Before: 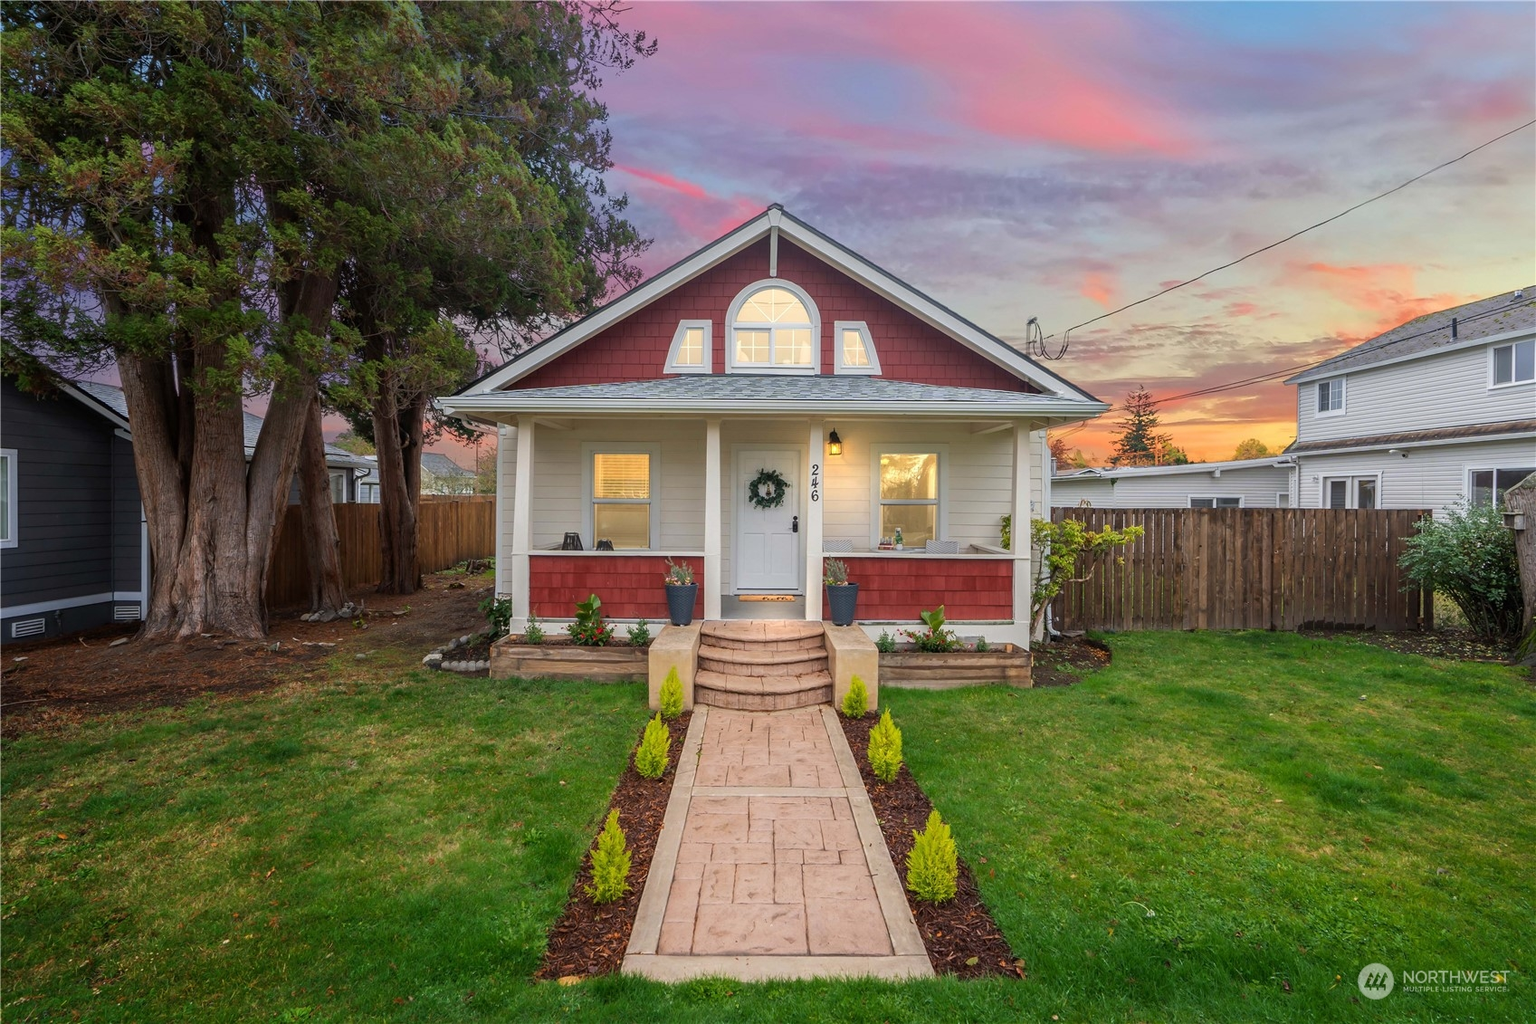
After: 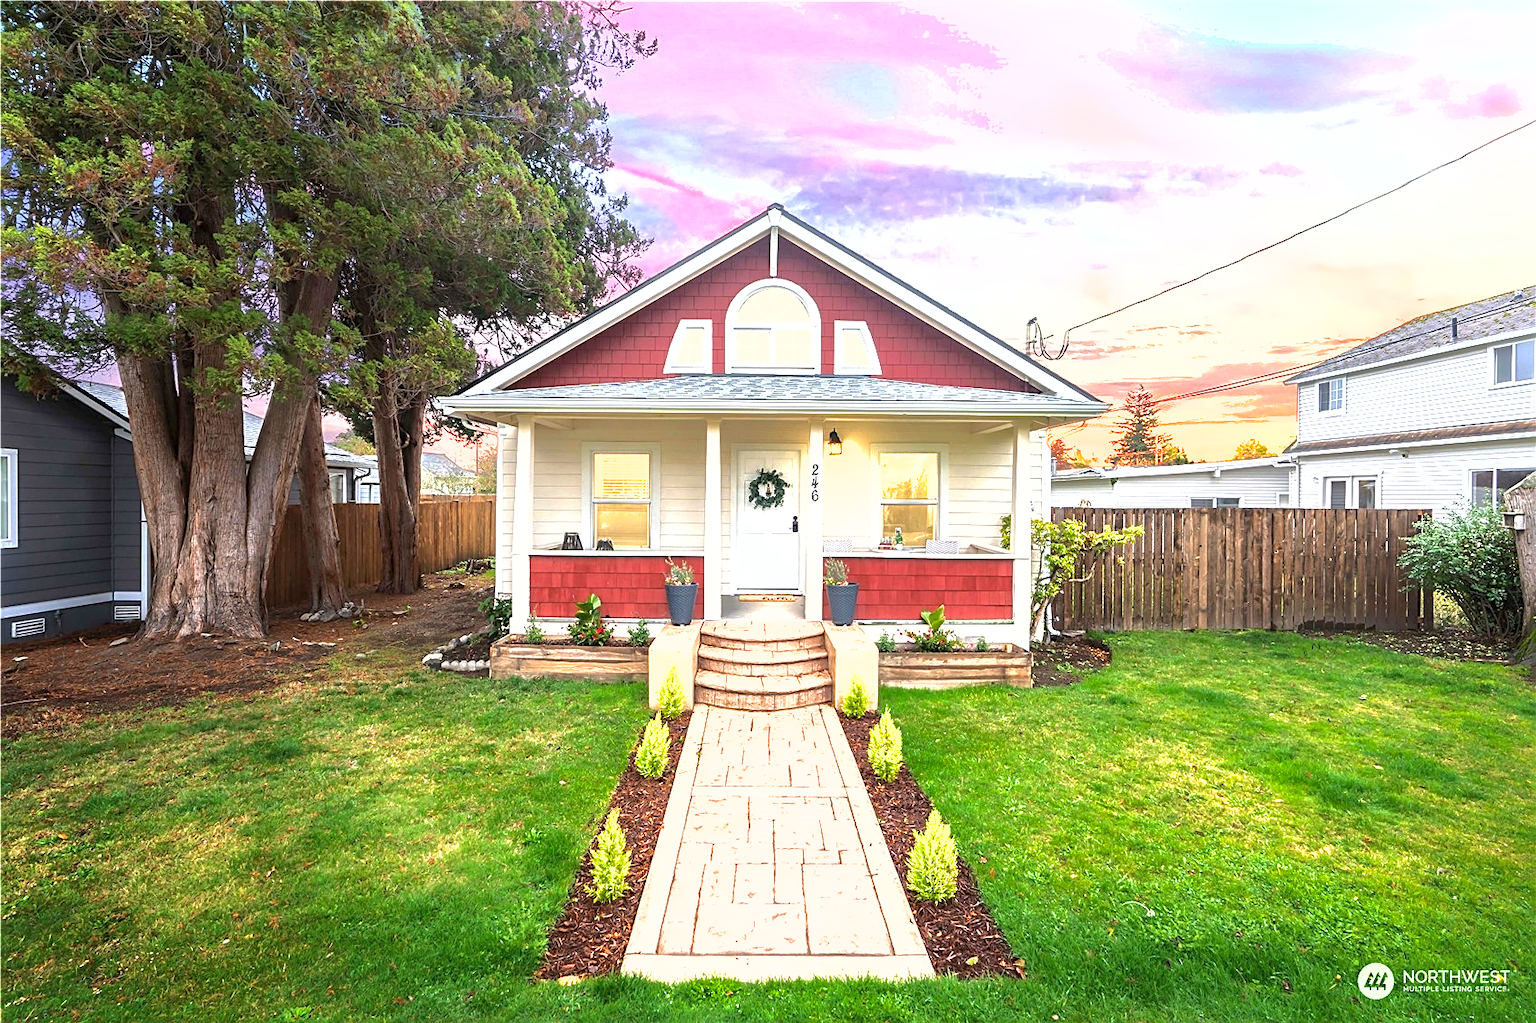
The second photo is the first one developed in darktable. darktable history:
exposure: black level correction 0, exposure 1.1 EV, compensate highlight preservation false
sharpen: on, module defaults
shadows and highlights: on, module defaults
local contrast: mode bilateral grid, contrast 15, coarseness 36, detail 105%, midtone range 0.2
tone equalizer: -8 EV 0.001 EV, -7 EV -0.002 EV, -6 EV 0.002 EV, -5 EV -0.03 EV, -4 EV -0.116 EV, -3 EV -0.169 EV, -2 EV 0.24 EV, -1 EV 0.702 EV, +0 EV 0.493 EV
